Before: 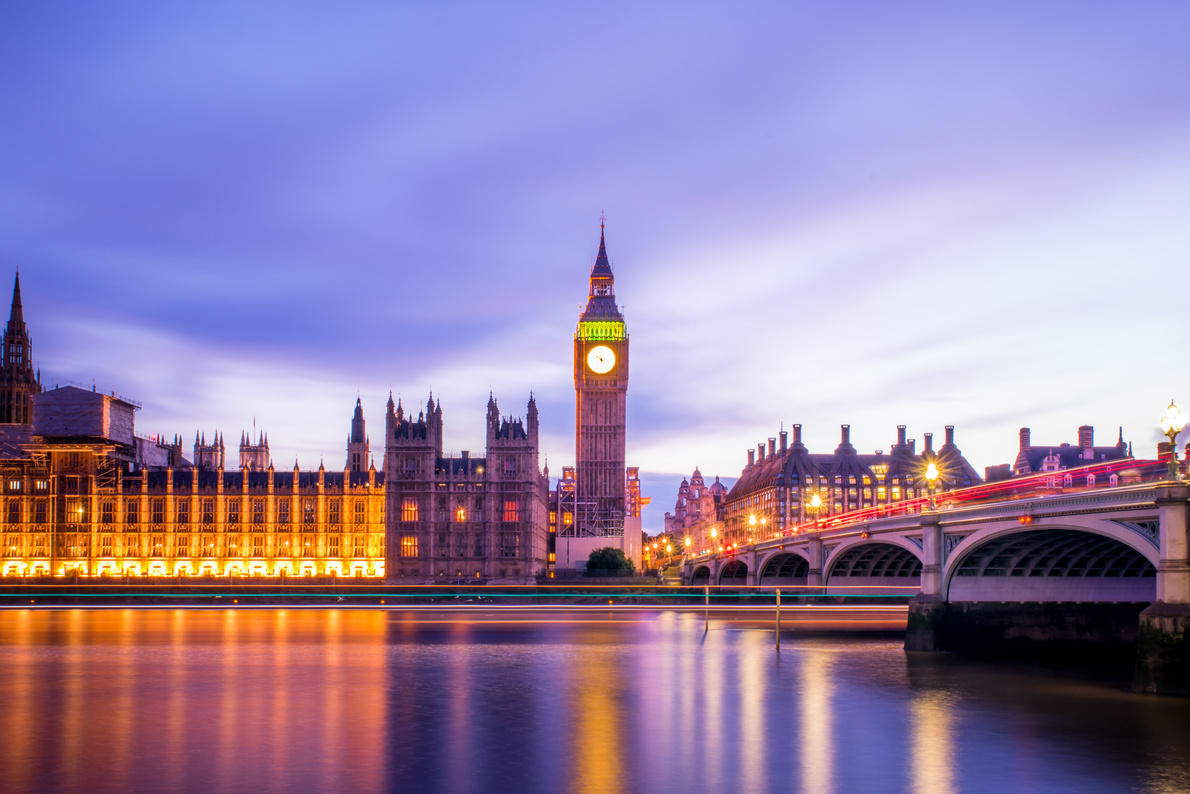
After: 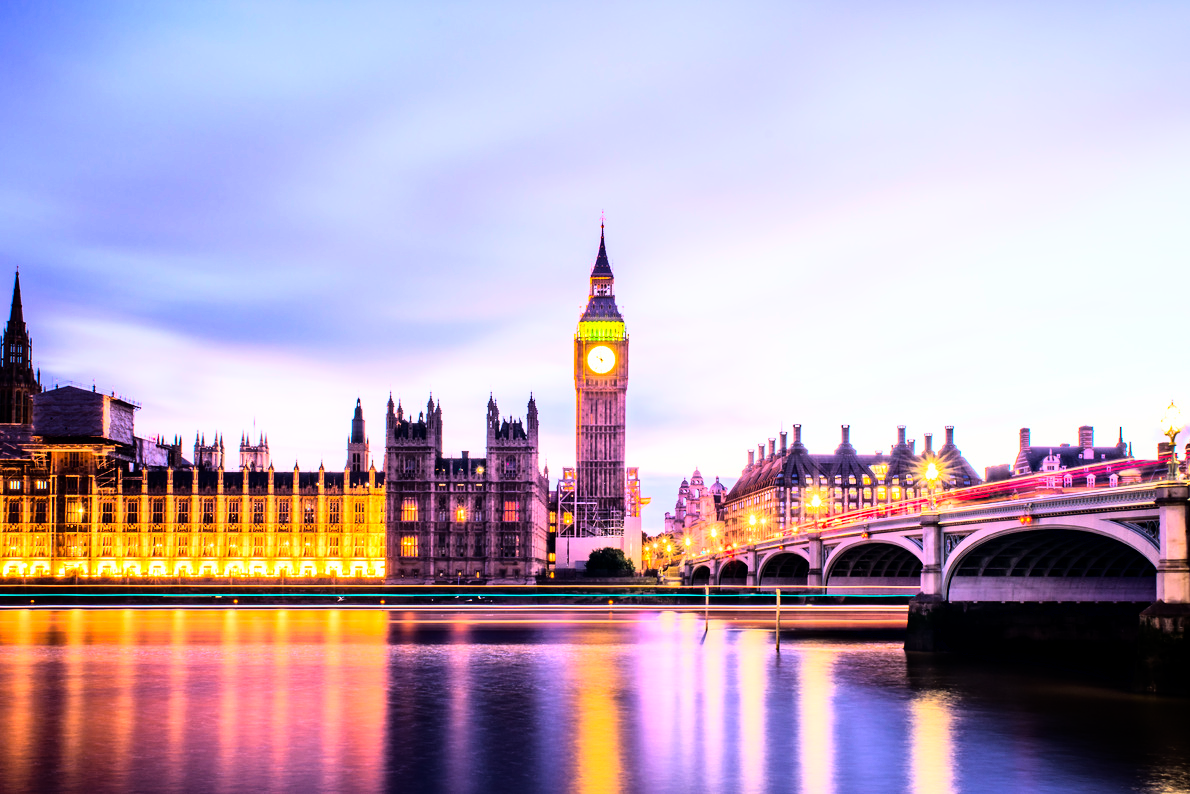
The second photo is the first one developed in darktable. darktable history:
rgb curve: curves: ch0 [(0, 0) (0.21, 0.15) (0.24, 0.21) (0.5, 0.75) (0.75, 0.96) (0.89, 0.99) (1, 1)]; ch1 [(0, 0.02) (0.21, 0.13) (0.25, 0.2) (0.5, 0.67) (0.75, 0.9) (0.89, 0.97) (1, 1)]; ch2 [(0, 0.02) (0.21, 0.13) (0.25, 0.2) (0.5, 0.67) (0.75, 0.9) (0.89, 0.97) (1, 1)], compensate middle gray true
haze removal: compatibility mode true, adaptive false
